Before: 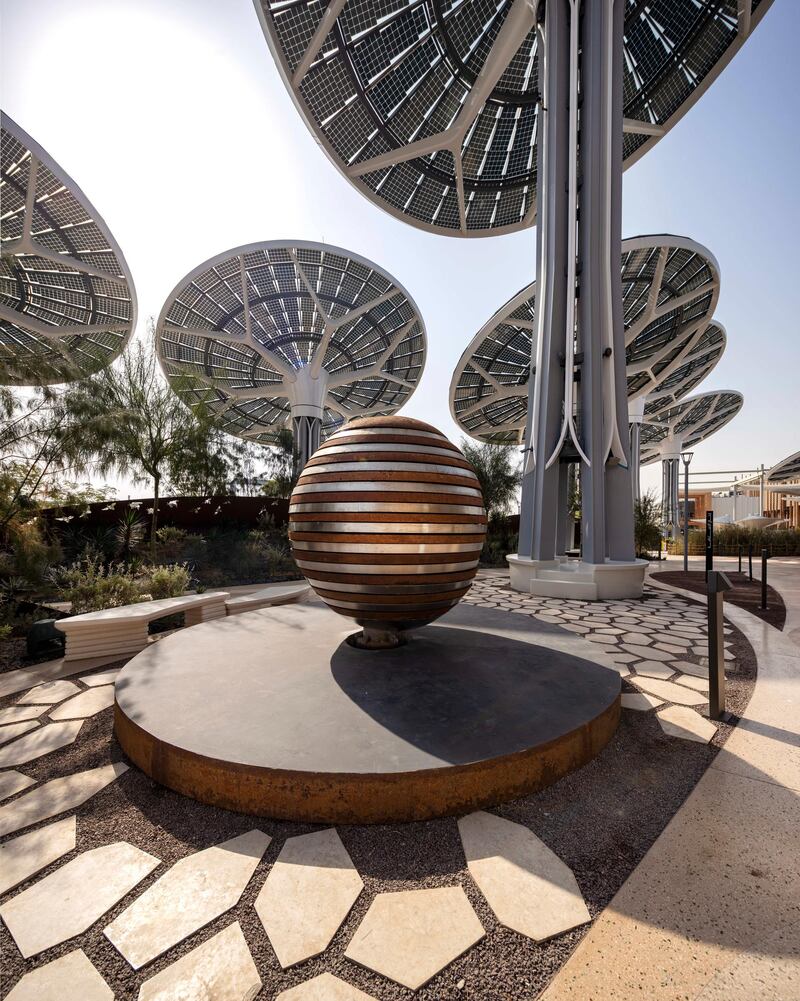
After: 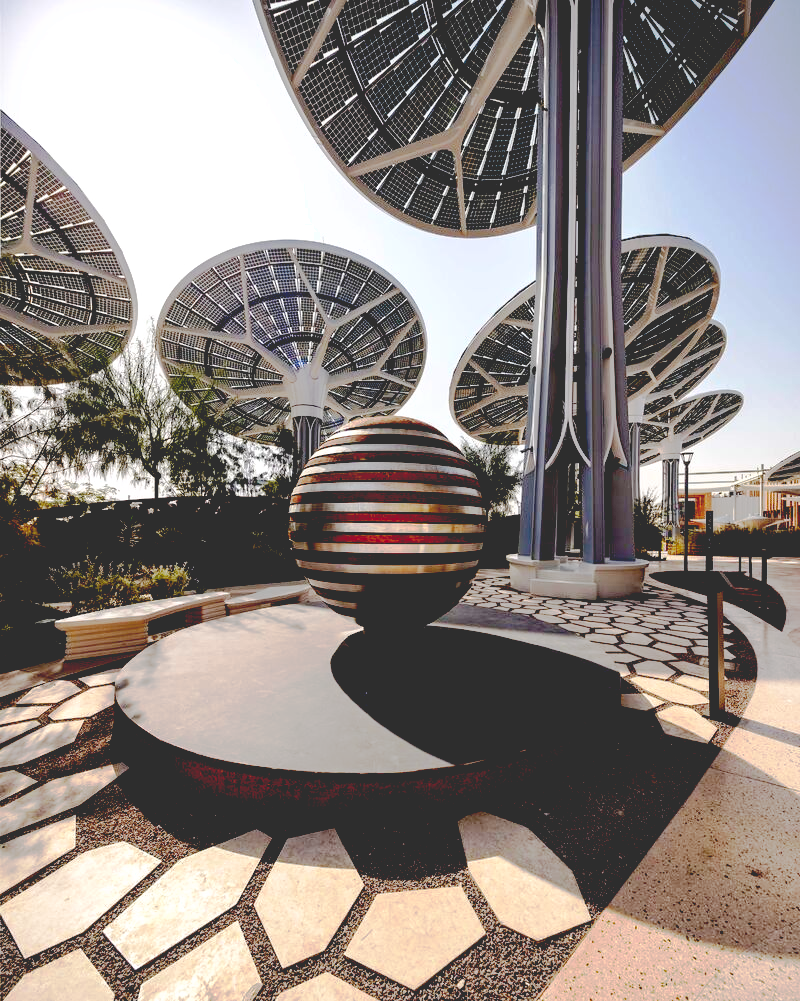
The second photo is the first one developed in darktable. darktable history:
exposure: exposure 0.073 EV, compensate highlight preservation false
base curve: curves: ch0 [(0.065, 0.026) (0.236, 0.358) (0.53, 0.546) (0.777, 0.841) (0.924, 0.992)], preserve colors none
